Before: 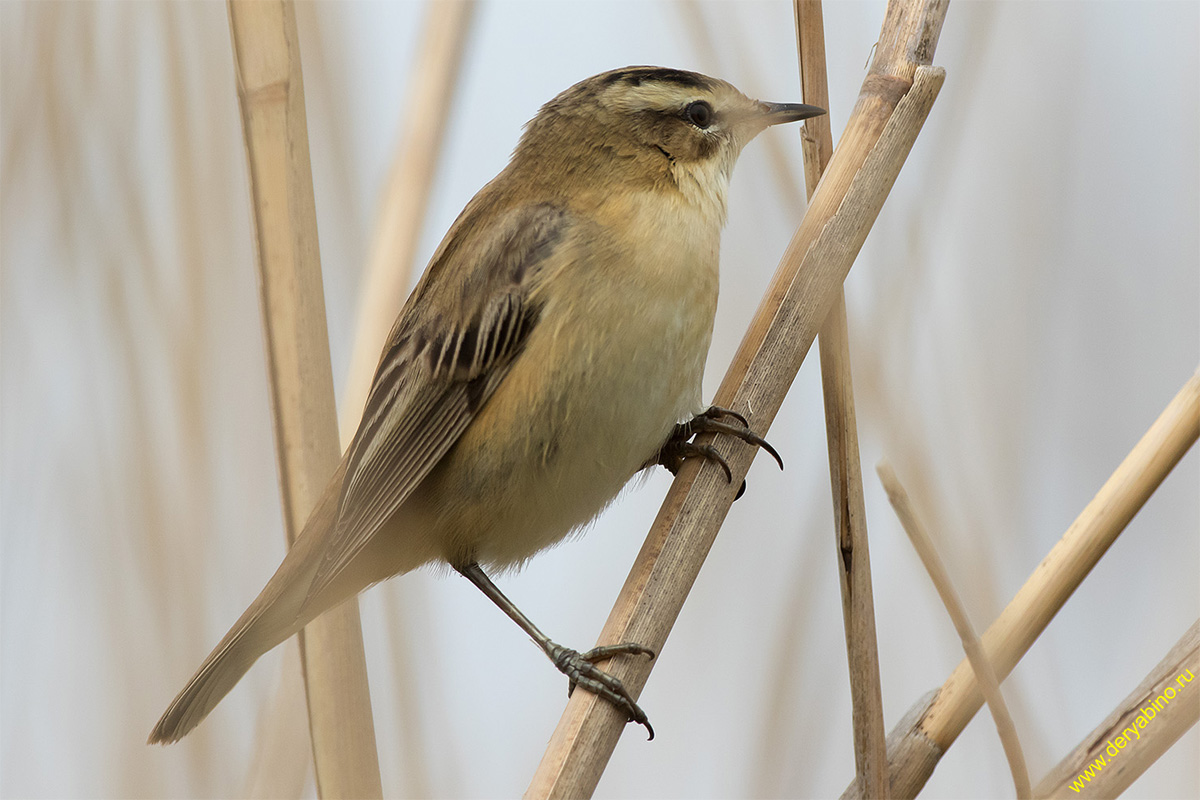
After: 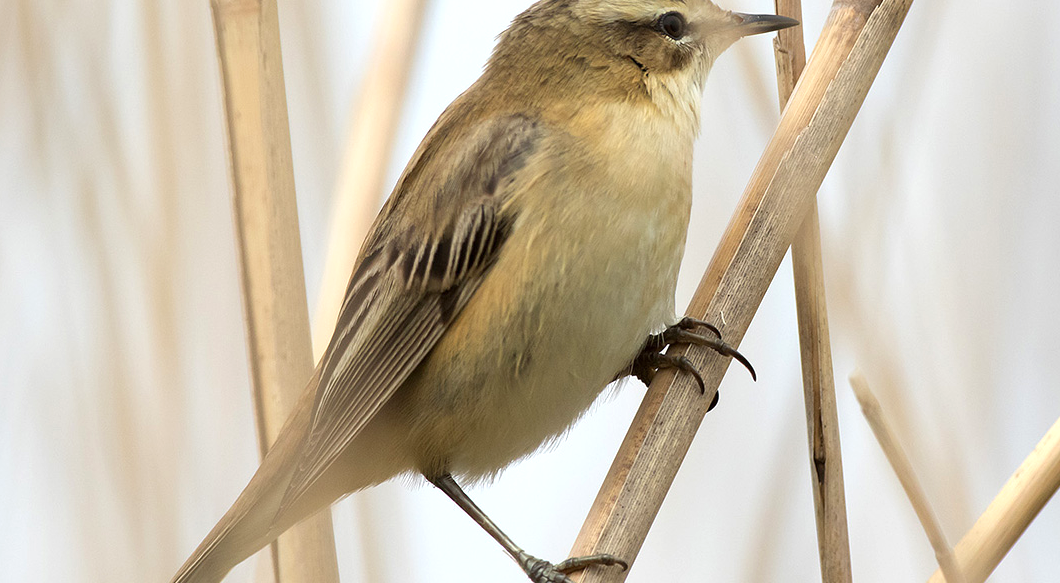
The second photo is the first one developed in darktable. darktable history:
crop and rotate: left 2.281%, top 11.24%, right 9.355%, bottom 15.85%
exposure: black level correction 0.001, exposure 0.499 EV, compensate highlight preservation false
